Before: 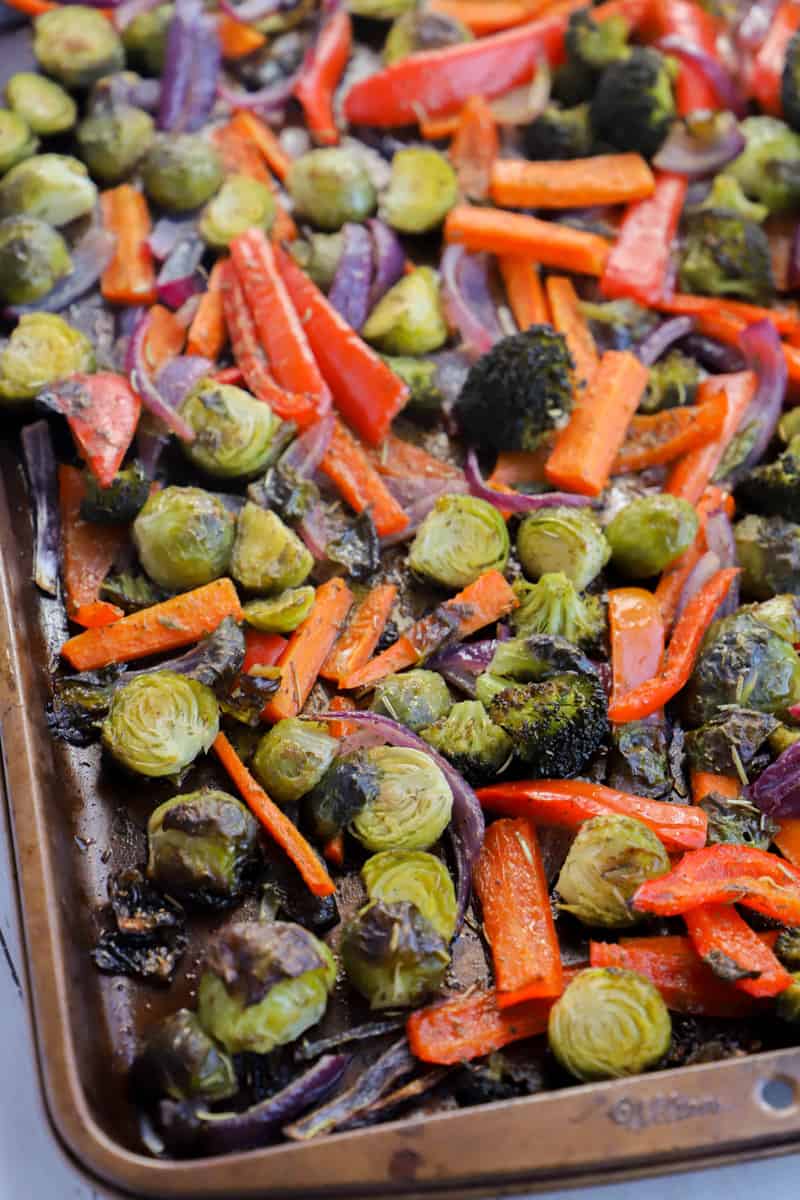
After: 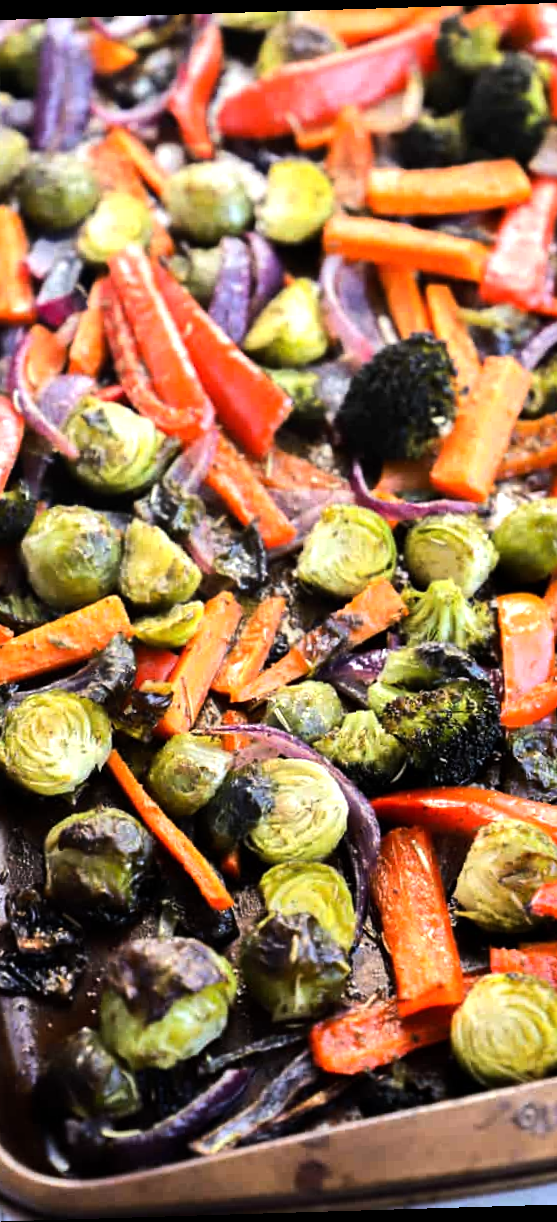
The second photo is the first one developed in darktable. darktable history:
rotate and perspective: rotation -1.75°, automatic cropping off
crop and rotate: left 15.446%, right 17.836%
tone equalizer: -8 EV -1.08 EV, -7 EV -1.01 EV, -6 EV -0.867 EV, -5 EV -0.578 EV, -3 EV 0.578 EV, -2 EV 0.867 EV, -1 EV 1.01 EV, +0 EV 1.08 EV, edges refinement/feathering 500, mask exposure compensation -1.57 EV, preserve details no
